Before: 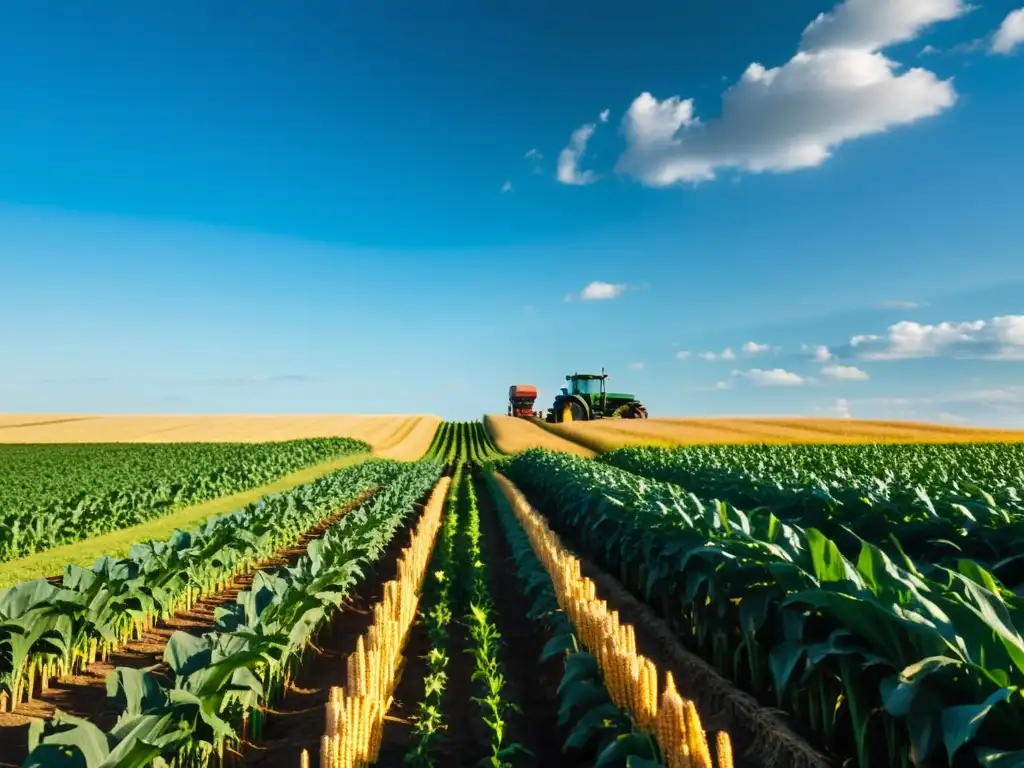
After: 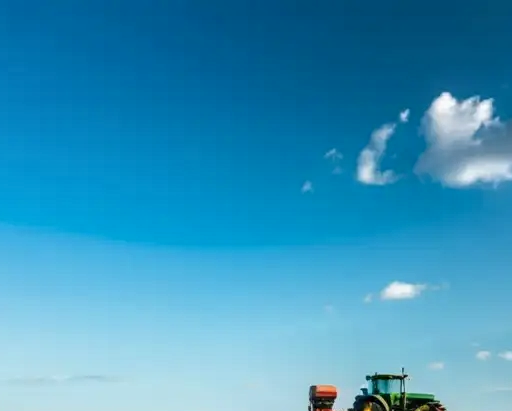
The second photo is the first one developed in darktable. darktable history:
crop: left 19.556%, right 30.401%, bottom 46.458%
local contrast: highlights 61%, detail 143%, midtone range 0.428
